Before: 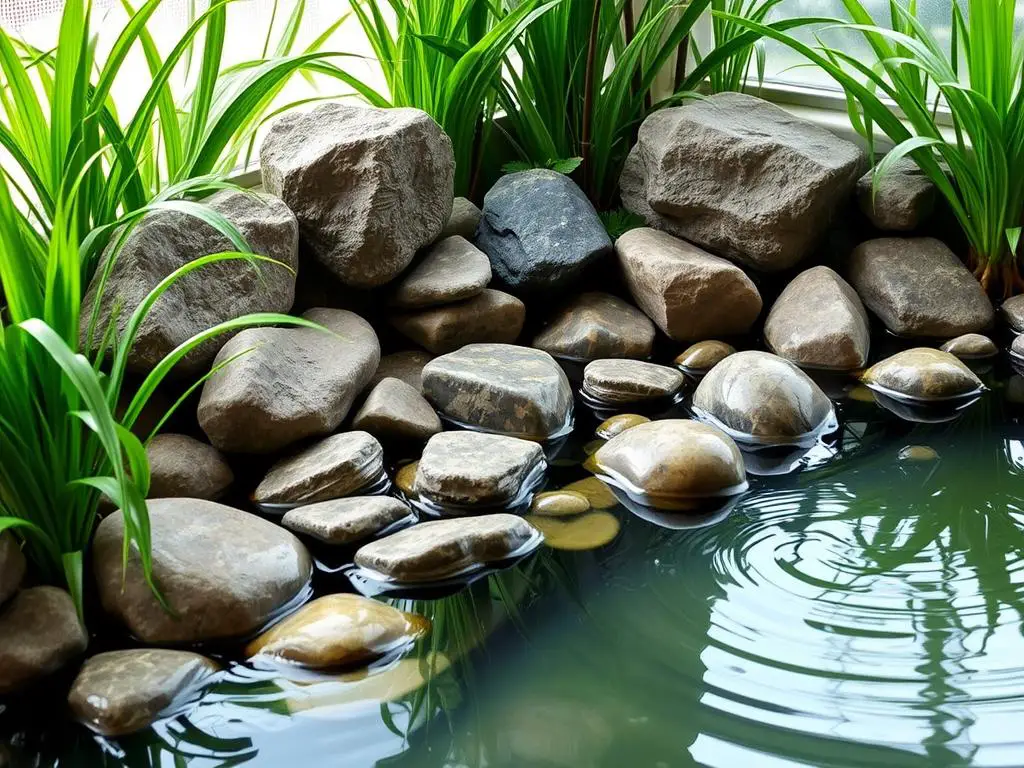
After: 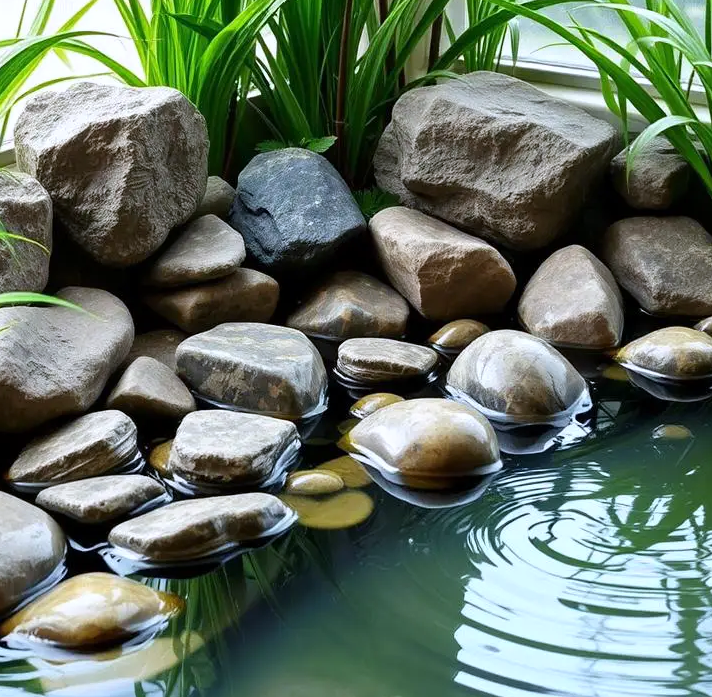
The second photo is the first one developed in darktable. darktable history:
crop and rotate: left 24.034%, top 2.838%, right 6.406%, bottom 6.299%
white balance: red 0.984, blue 1.059
